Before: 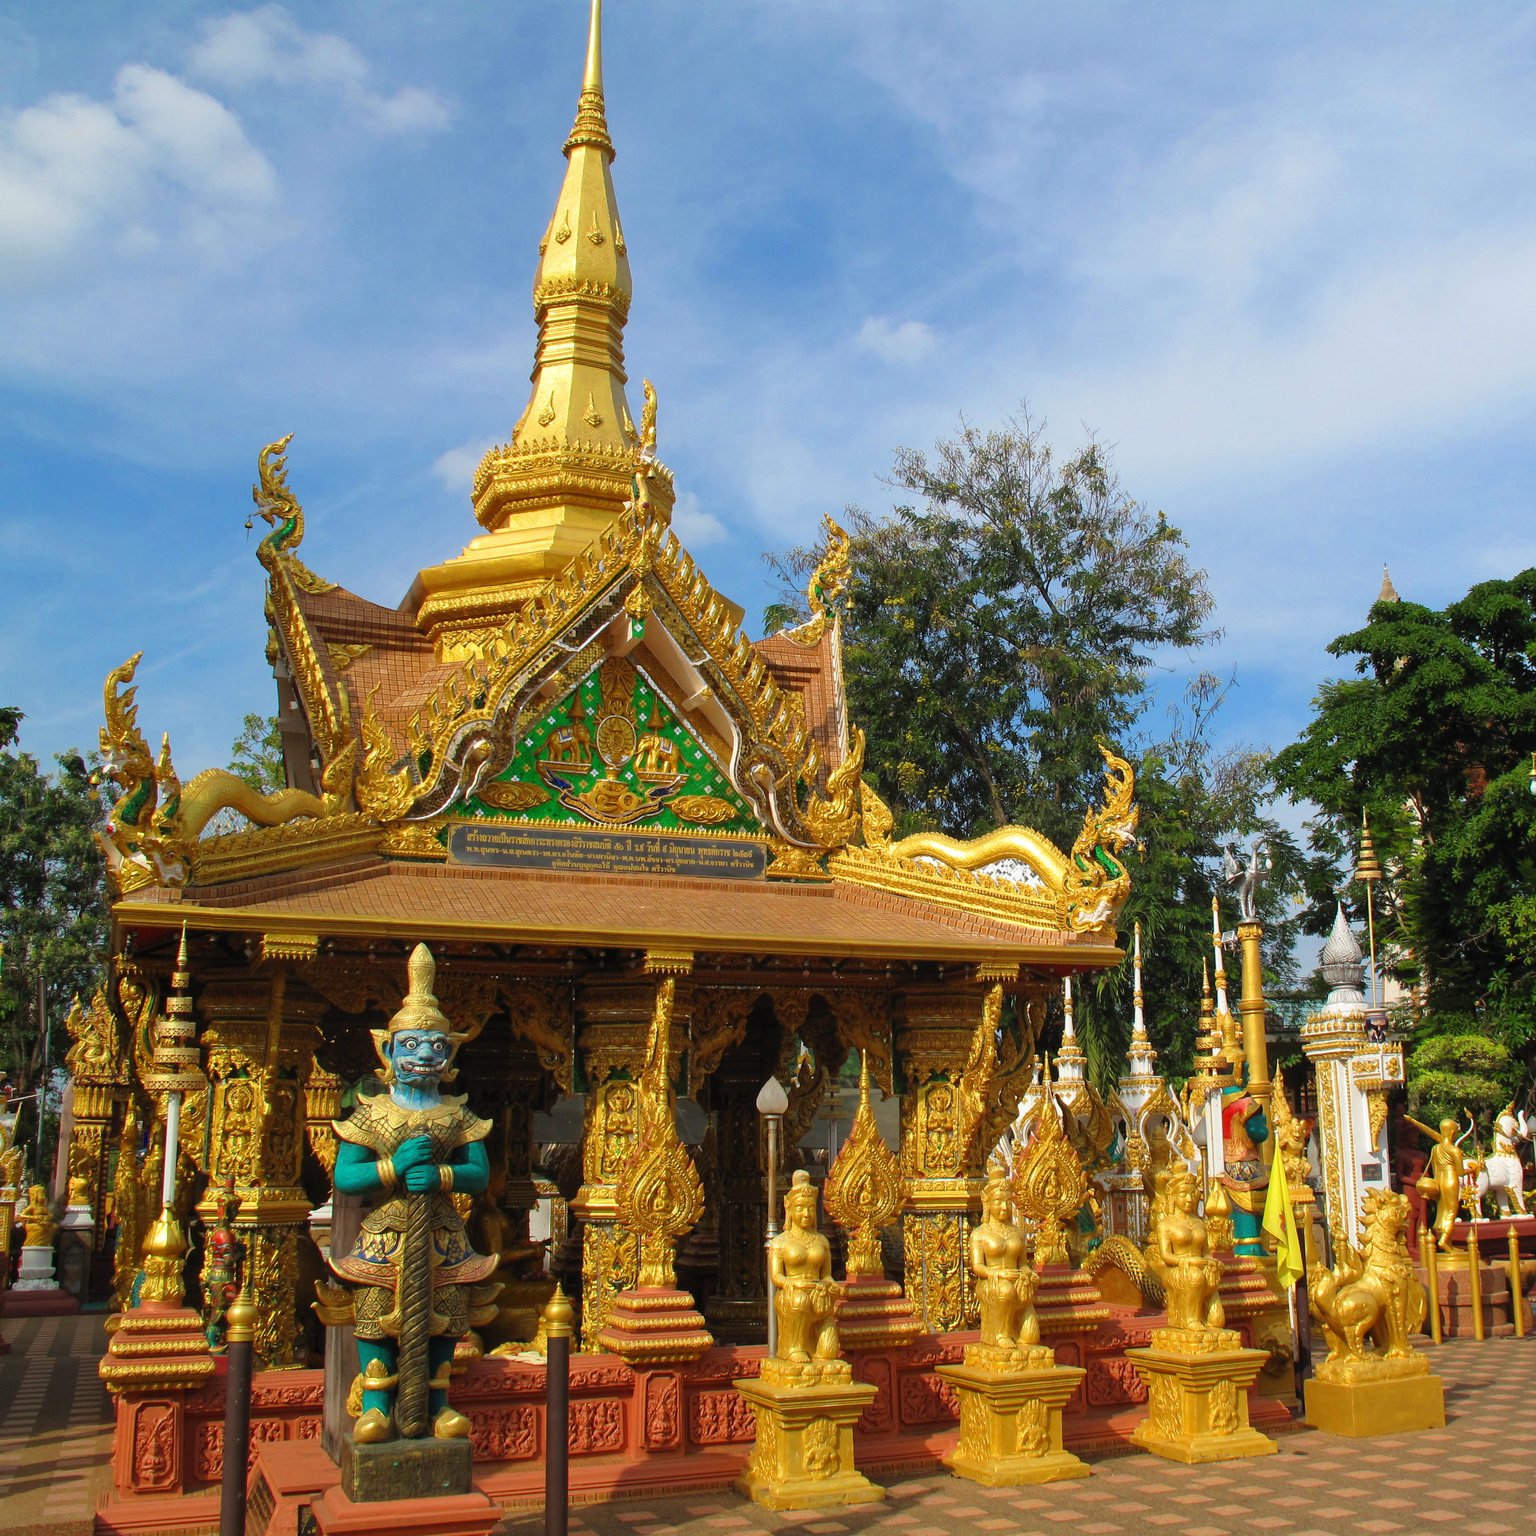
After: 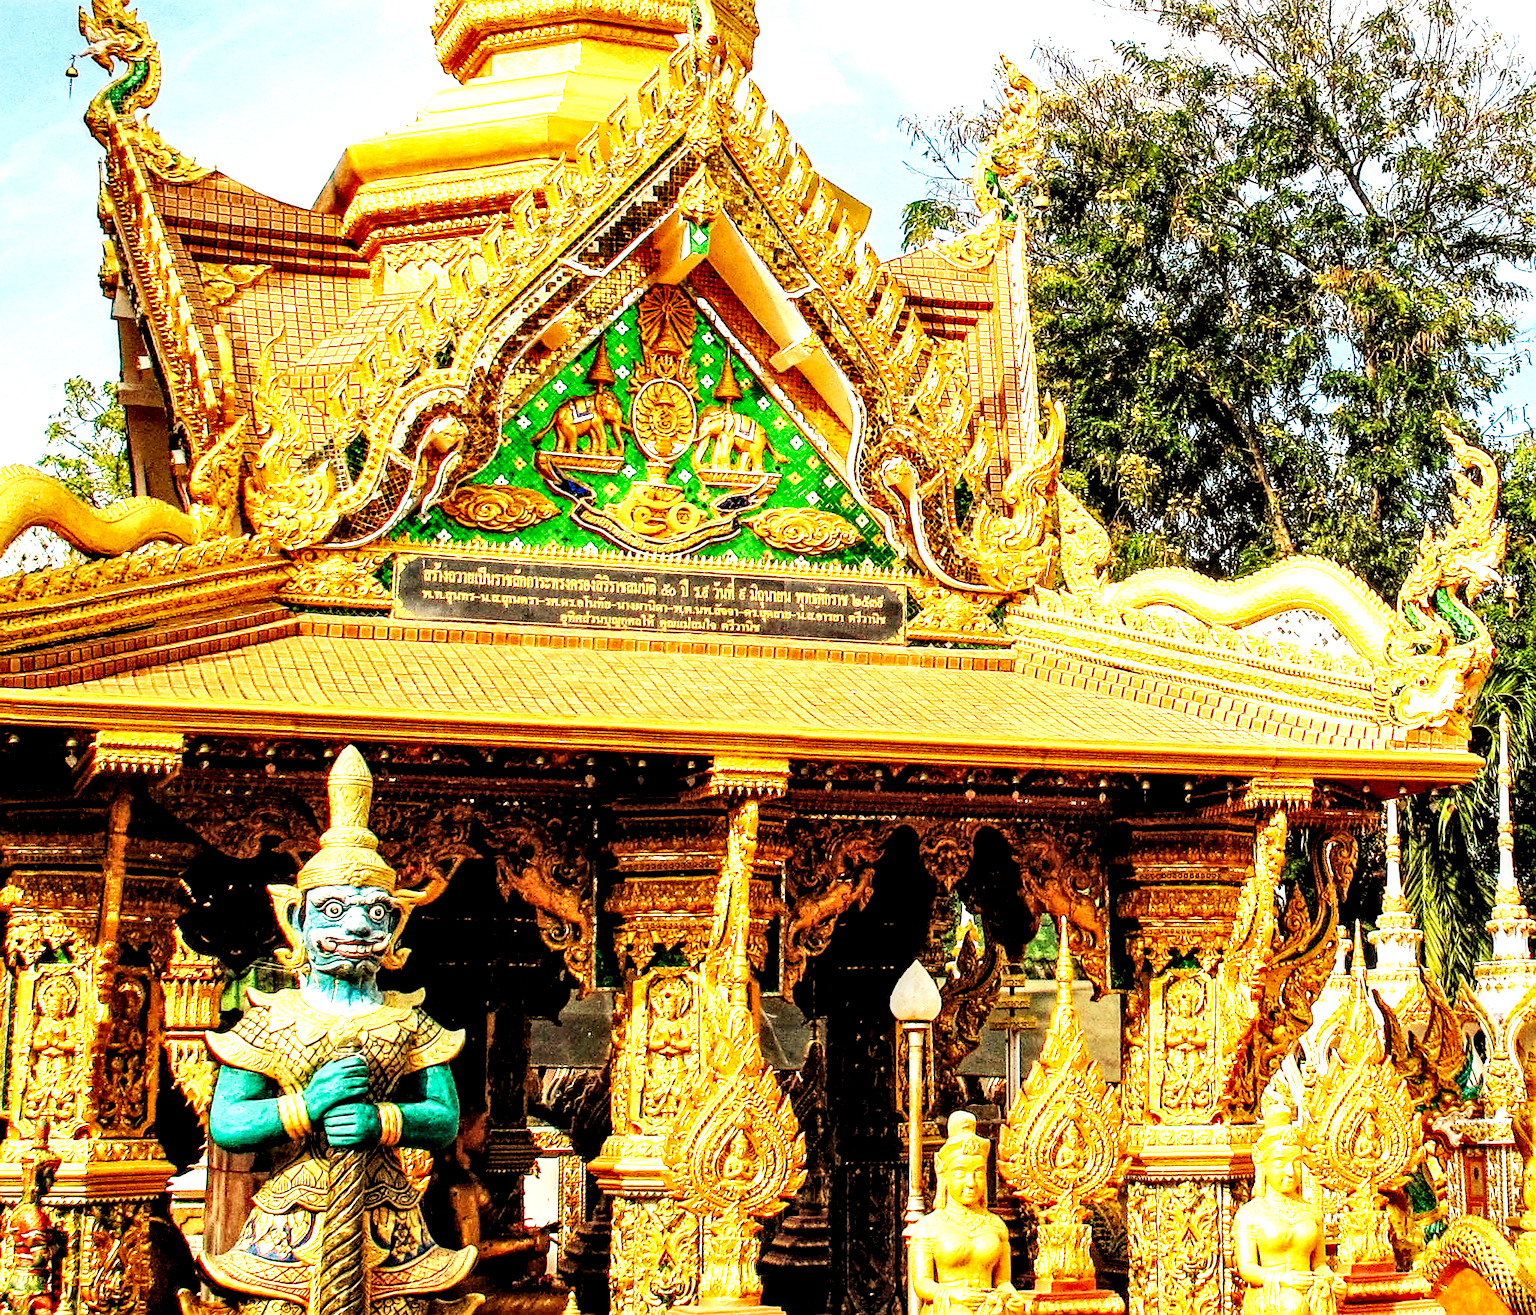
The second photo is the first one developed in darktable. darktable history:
sharpen: on, module defaults
rgb levels: levels [[0.01, 0.419, 0.839], [0, 0.5, 1], [0, 0.5, 1]]
haze removal: strength 0.29, distance 0.25, compatibility mode true, adaptive false
exposure: exposure 0.6 EV, compensate highlight preservation false
base curve: curves: ch0 [(0, 0) (0.007, 0.004) (0.027, 0.03) (0.046, 0.07) (0.207, 0.54) (0.442, 0.872) (0.673, 0.972) (1, 1)], preserve colors none
white balance: red 1.138, green 0.996, blue 0.812
local contrast: detail 203%
crop: left 13.312%, top 31.28%, right 24.627%, bottom 15.582%
